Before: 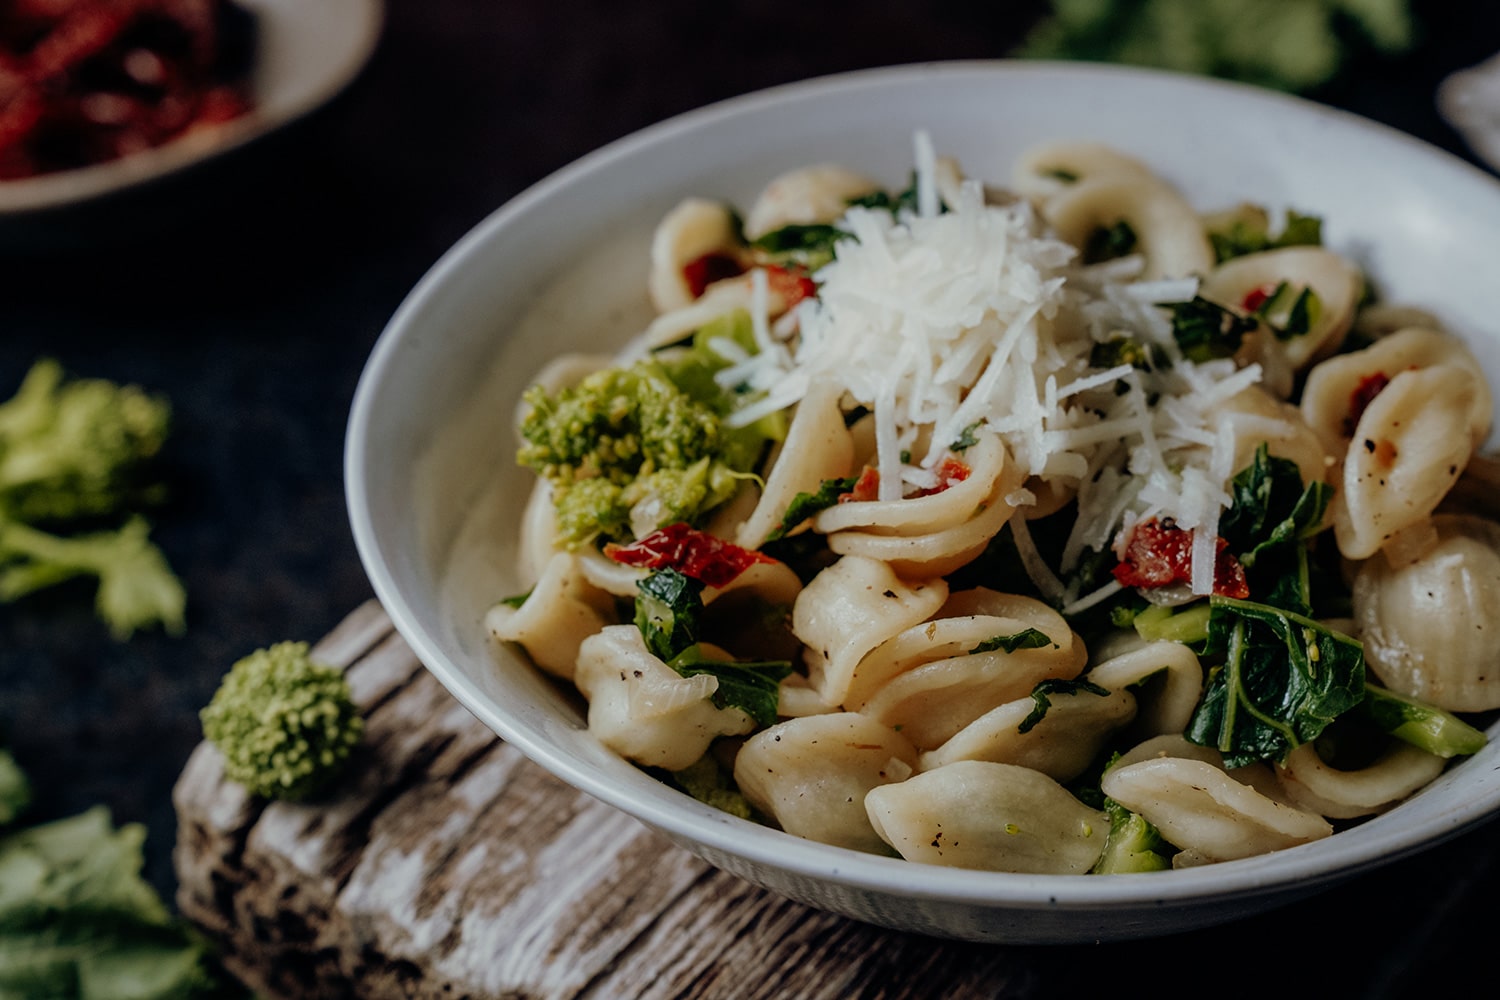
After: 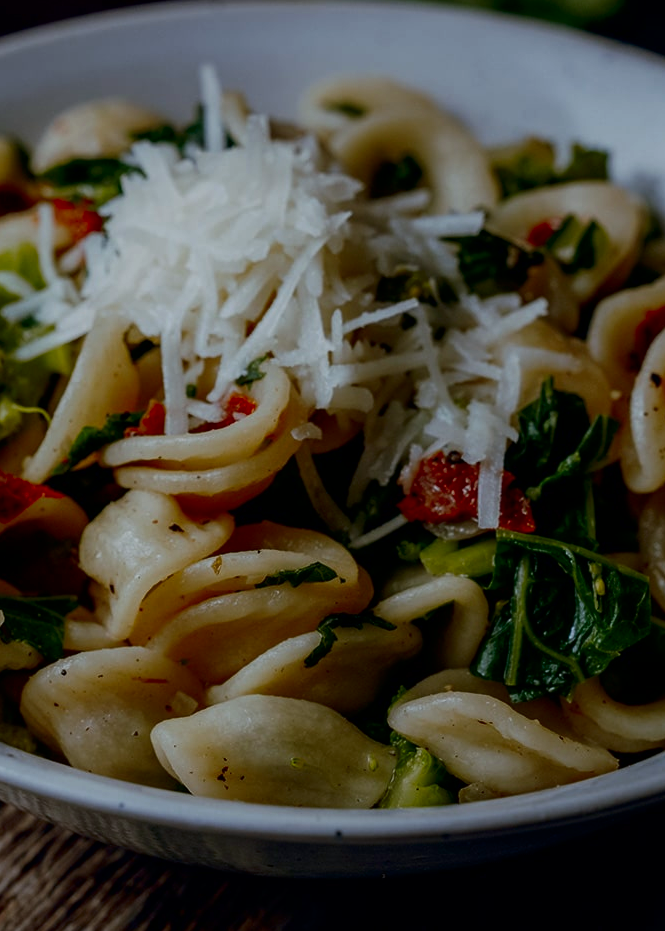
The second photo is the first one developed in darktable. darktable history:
contrast brightness saturation: brightness -0.25, saturation 0.2
white balance: red 0.974, blue 1.044
crop: left 47.628%, top 6.643%, right 7.874%
